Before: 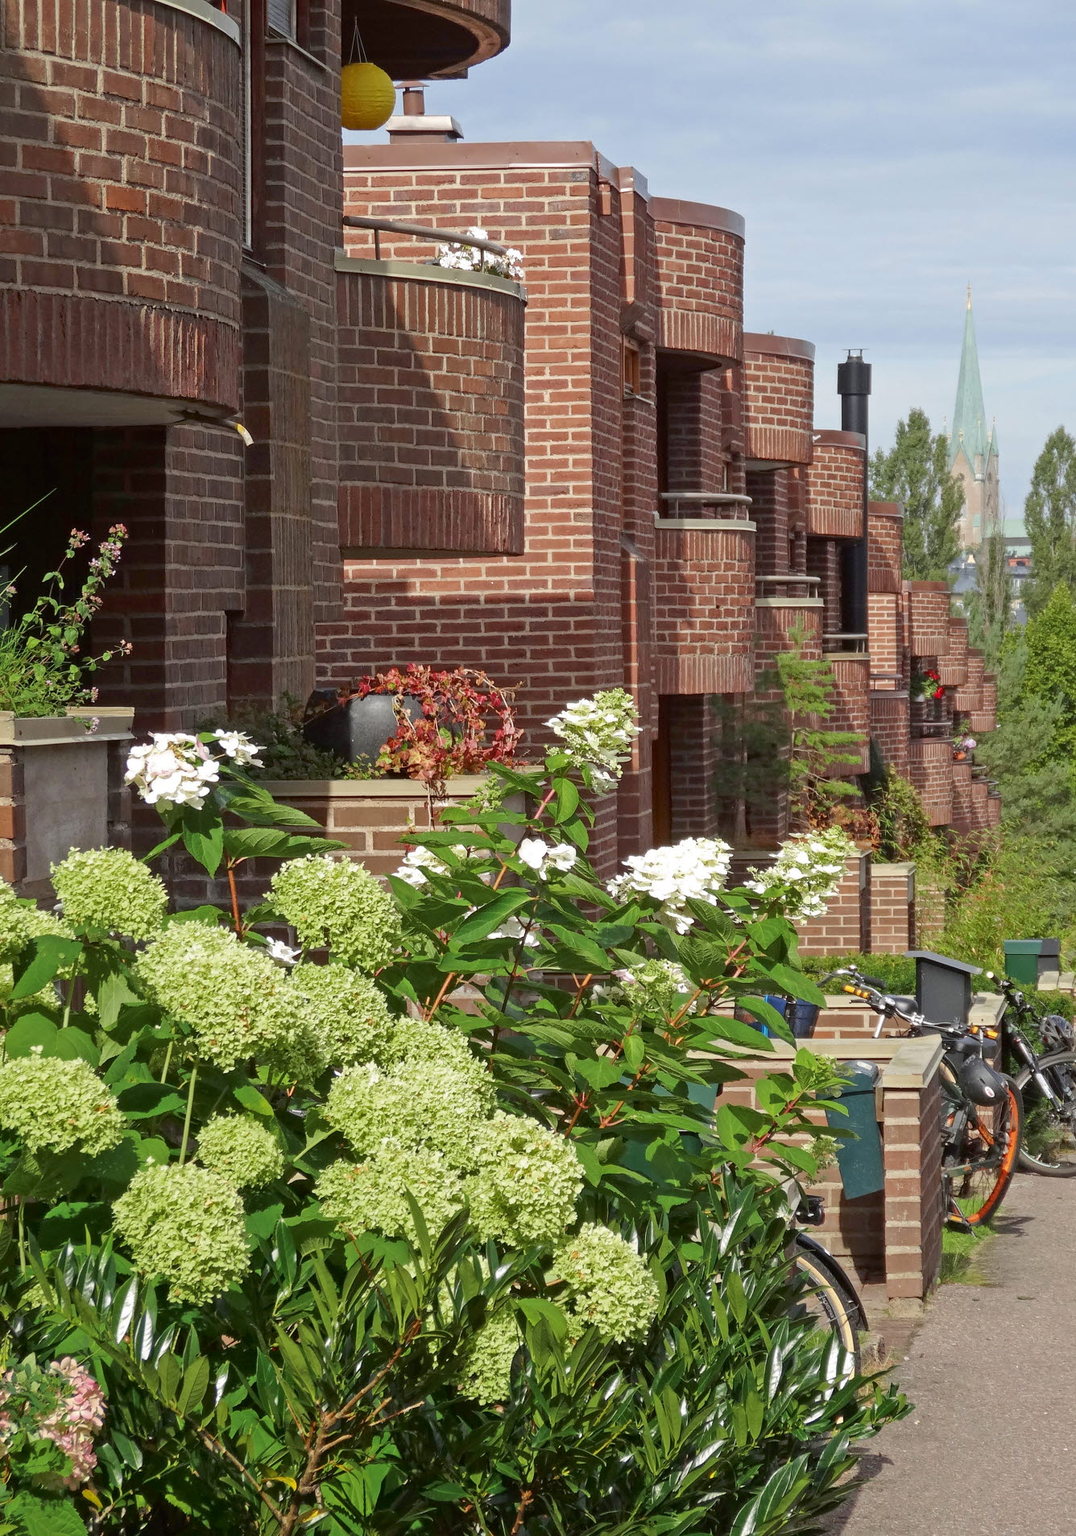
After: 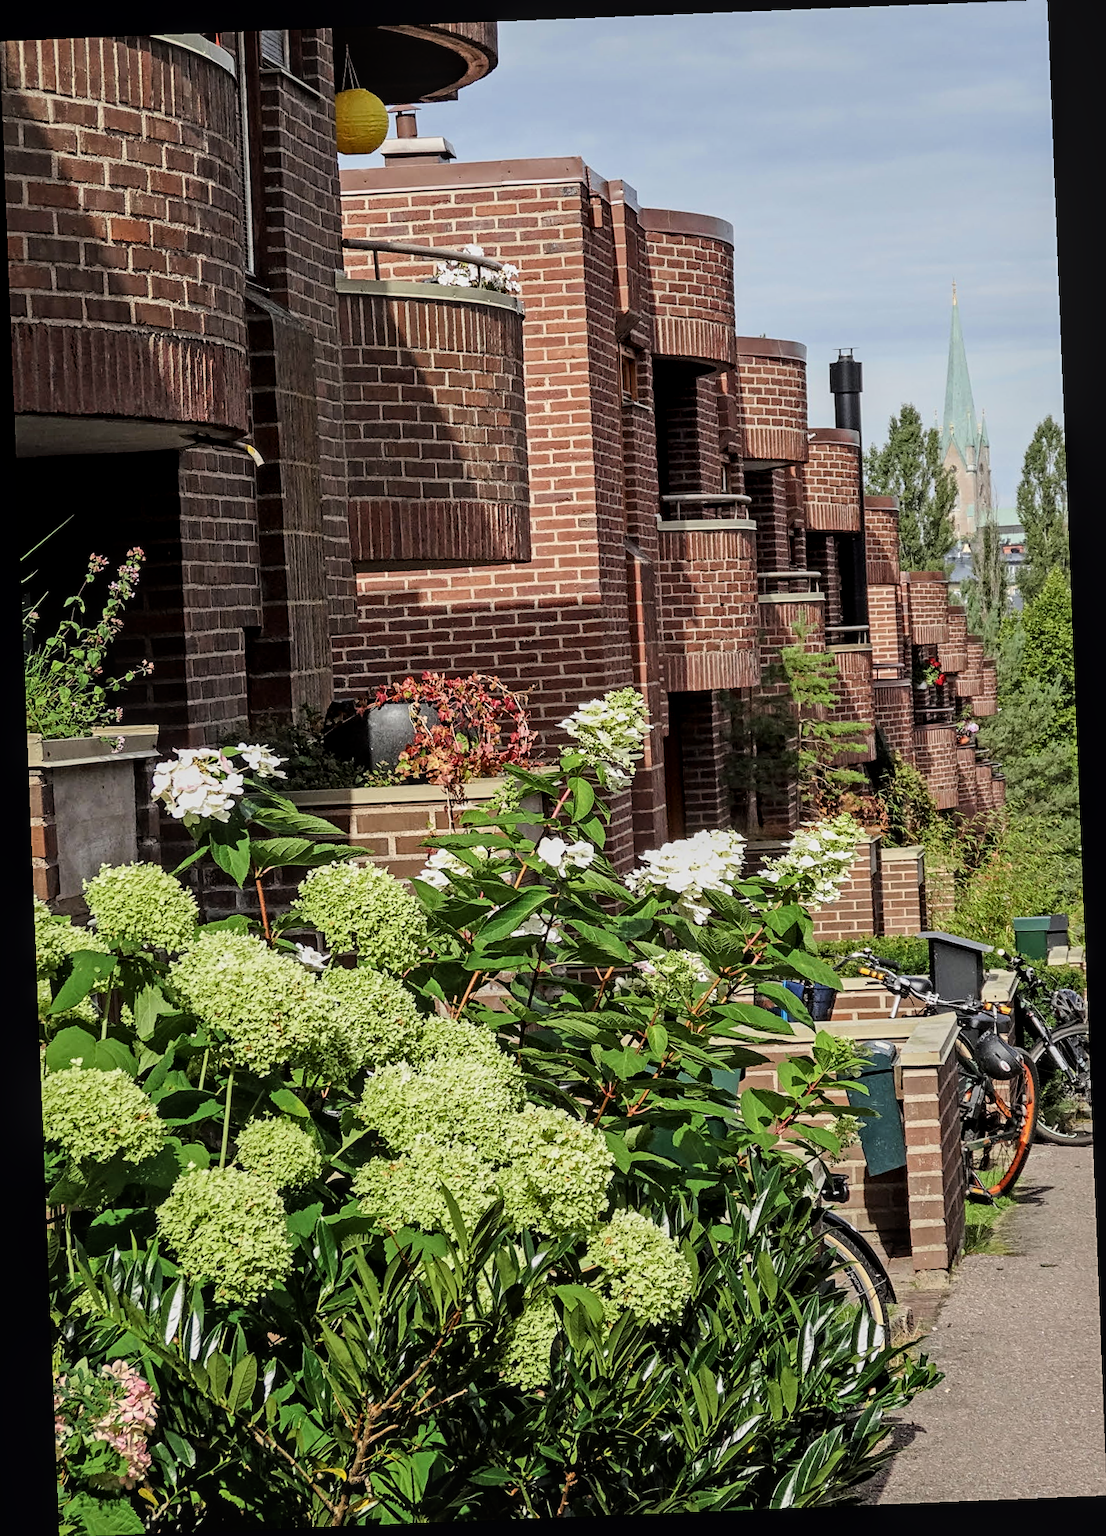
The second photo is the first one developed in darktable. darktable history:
filmic rgb: hardness 4.17, contrast 1.364, color science v6 (2022)
rotate and perspective: rotation -2.29°, automatic cropping off
local contrast: on, module defaults
sharpen: on, module defaults
